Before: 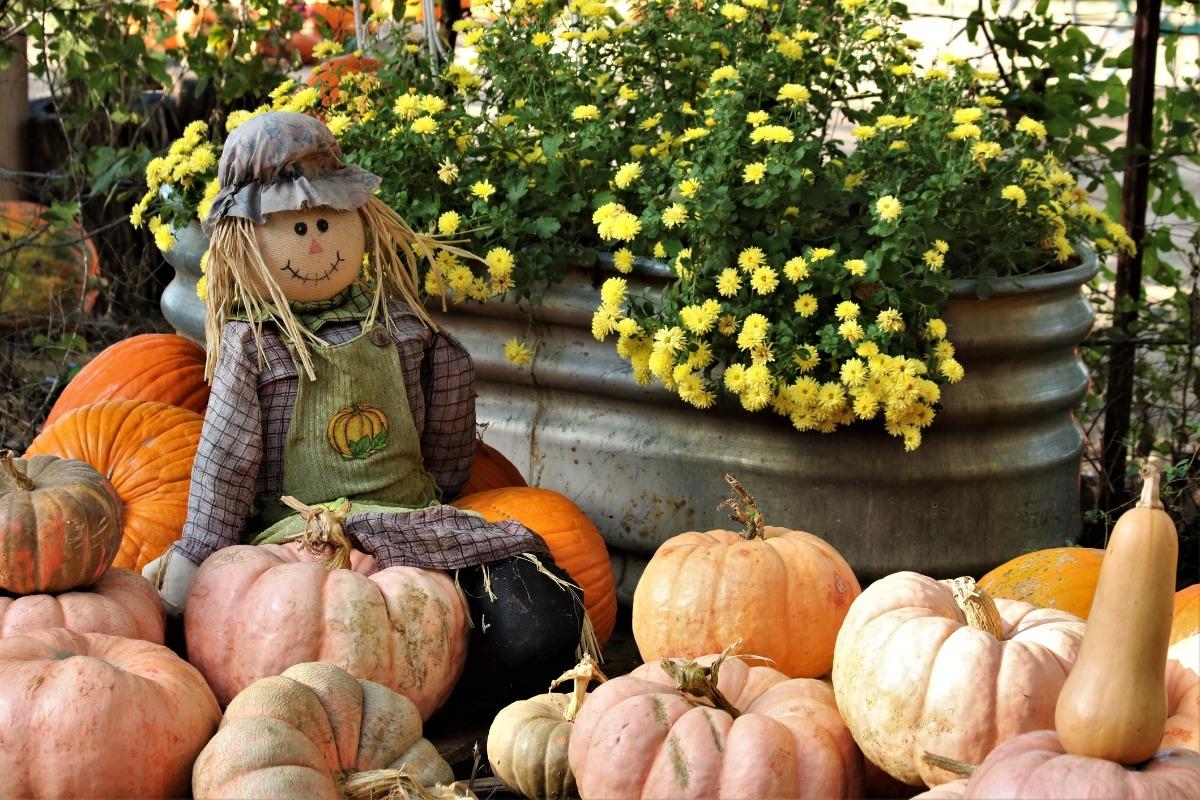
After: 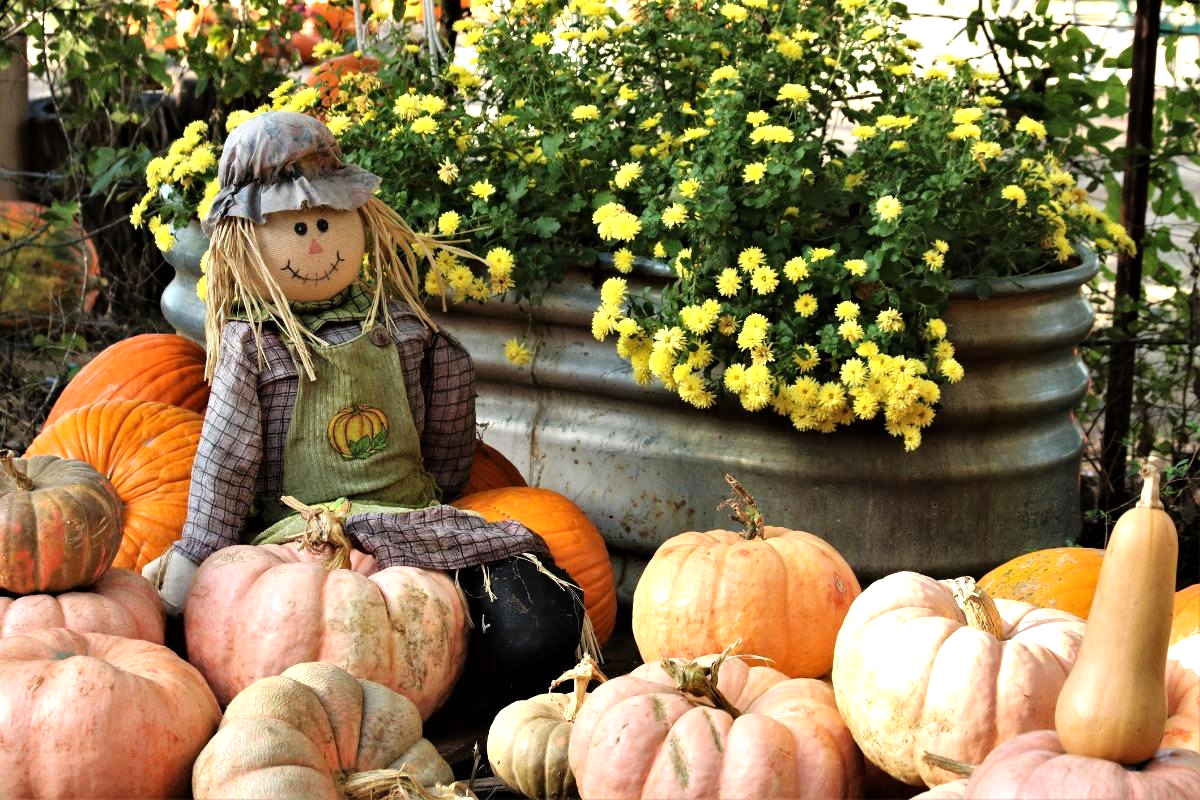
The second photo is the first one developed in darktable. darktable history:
tone equalizer: -8 EV -0.427 EV, -7 EV -0.379 EV, -6 EV -0.307 EV, -5 EV -0.194 EV, -3 EV 0.221 EV, -2 EV 0.311 EV, -1 EV 0.411 EV, +0 EV 0.419 EV
